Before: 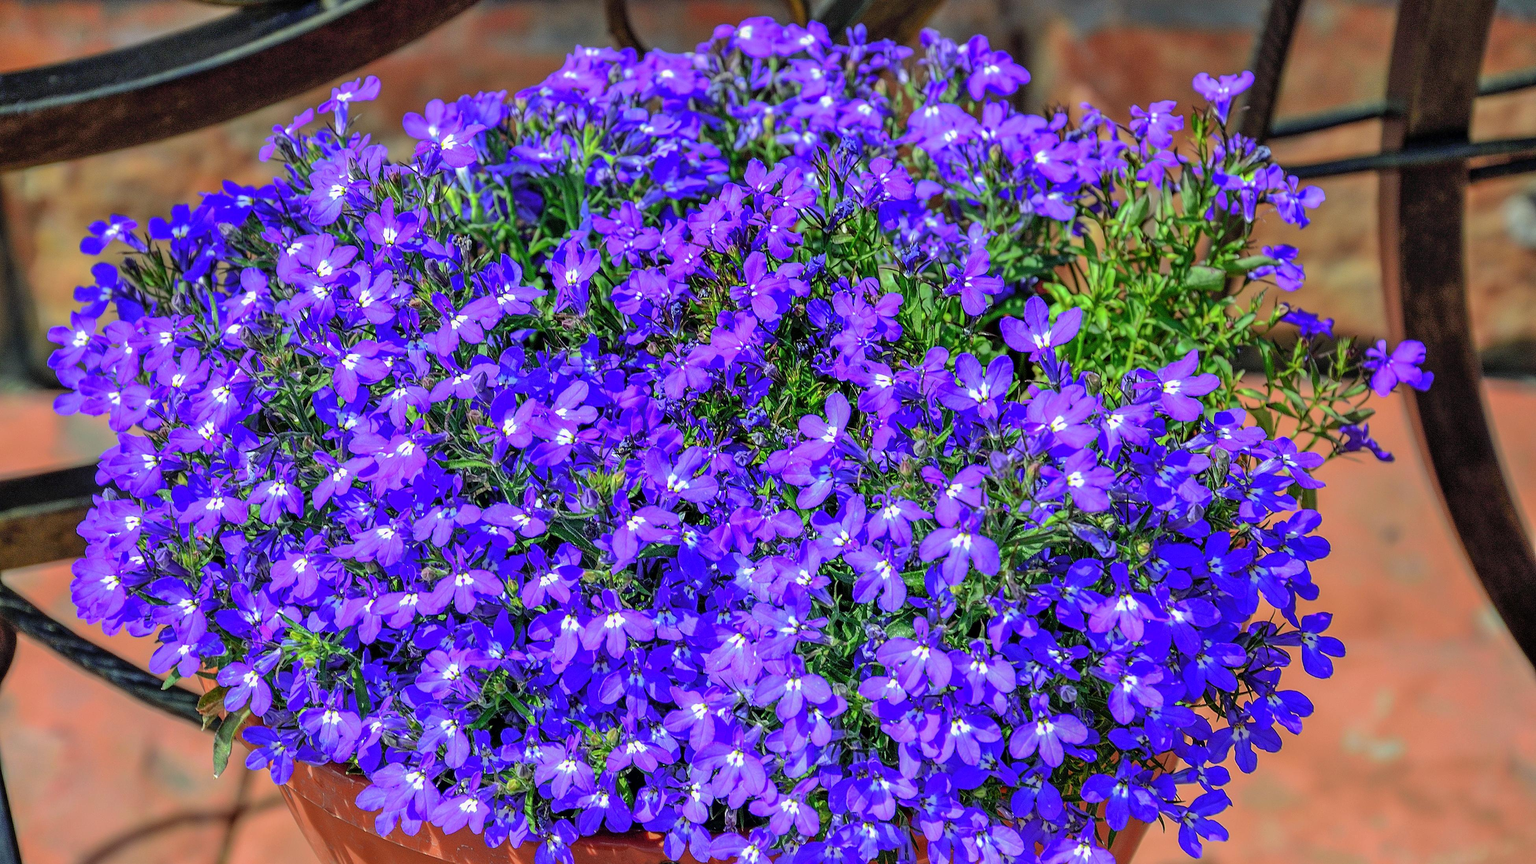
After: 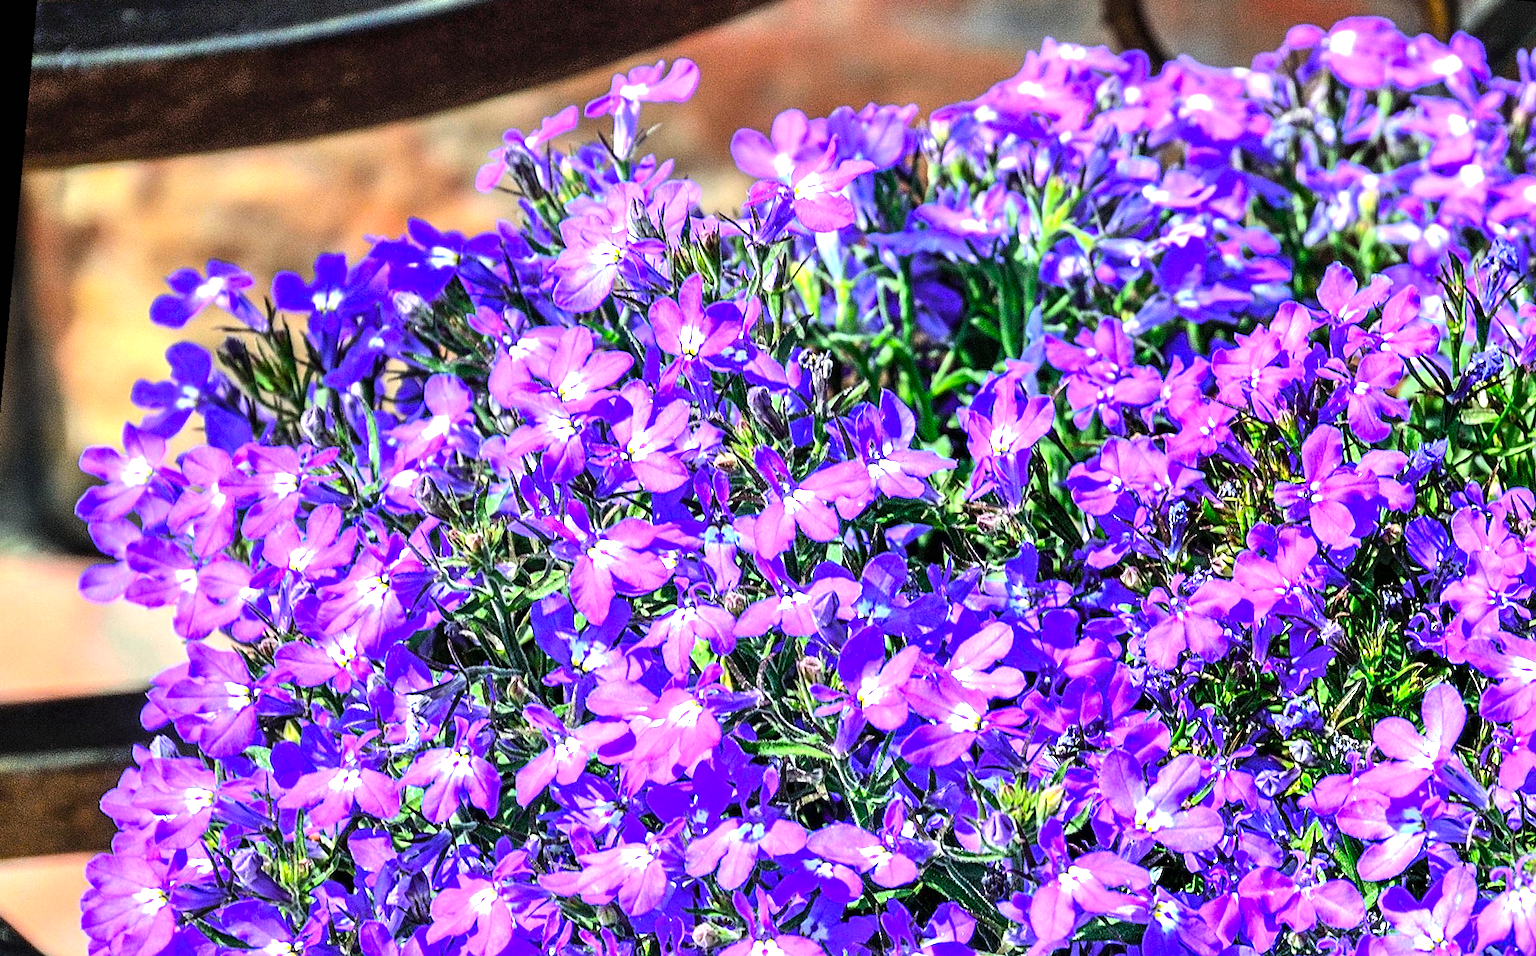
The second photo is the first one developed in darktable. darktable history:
crop and rotate: left 3.047%, top 7.509%, right 42.236%, bottom 37.598%
tone equalizer: -8 EV -1.08 EV, -7 EV -1.01 EV, -6 EV -0.867 EV, -5 EV -0.578 EV, -3 EV 0.578 EV, -2 EV 0.867 EV, -1 EV 1.01 EV, +0 EV 1.08 EV, edges refinement/feathering 500, mask exposure compensation -1.57 EV, preserve details no
rotate and perspective: rotation 5.12°, automatic cropping off
exposure: black level correction 0, exposure 0.6 EV, compensate highlight preservation false
